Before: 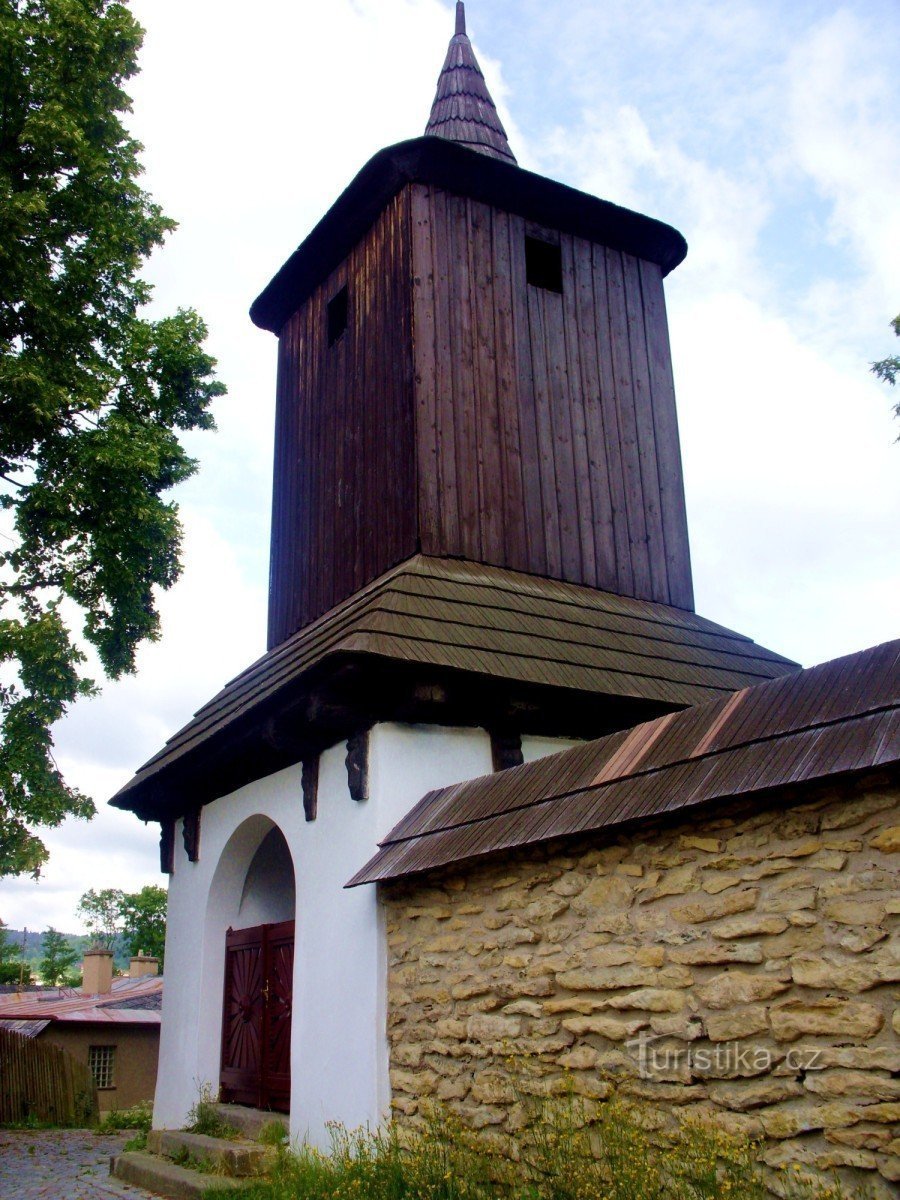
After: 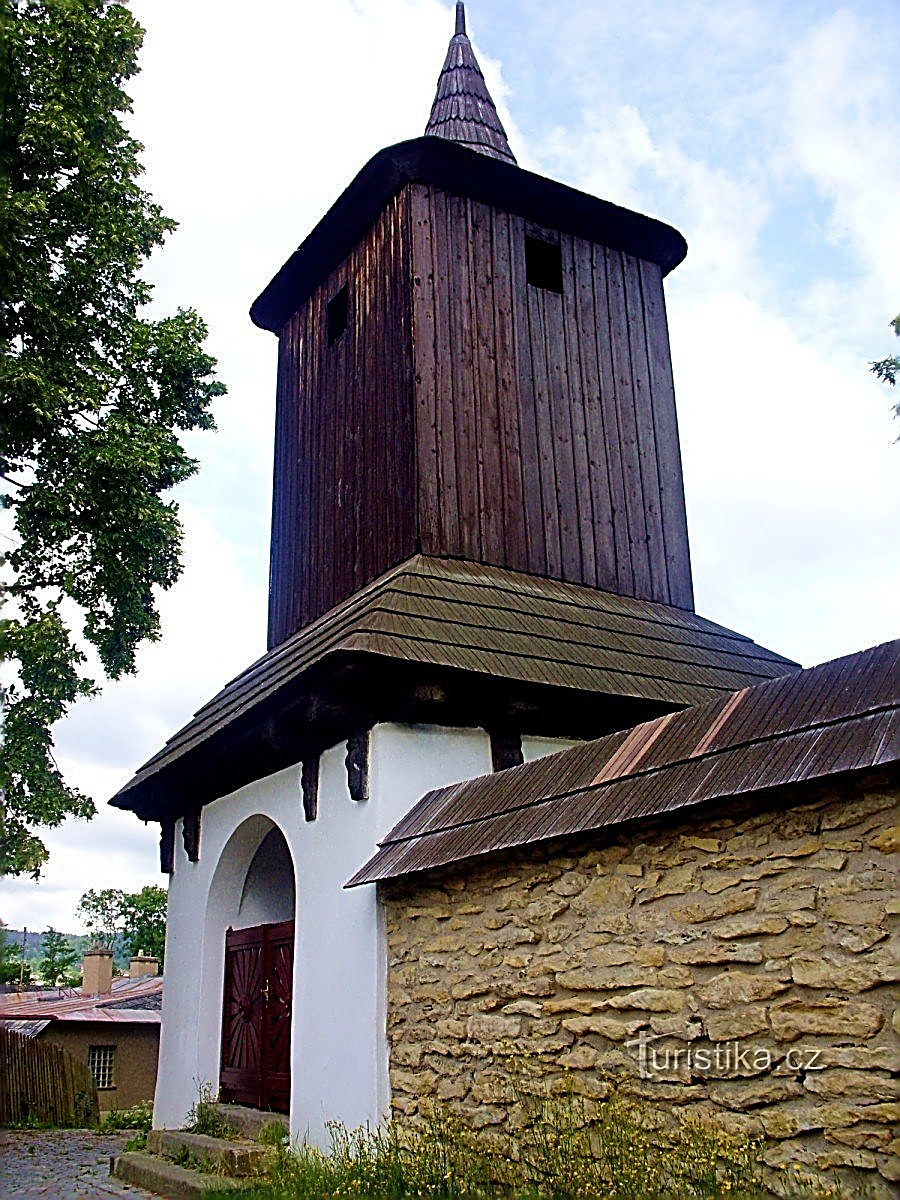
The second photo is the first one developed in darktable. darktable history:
sharpen: amount 1.994
